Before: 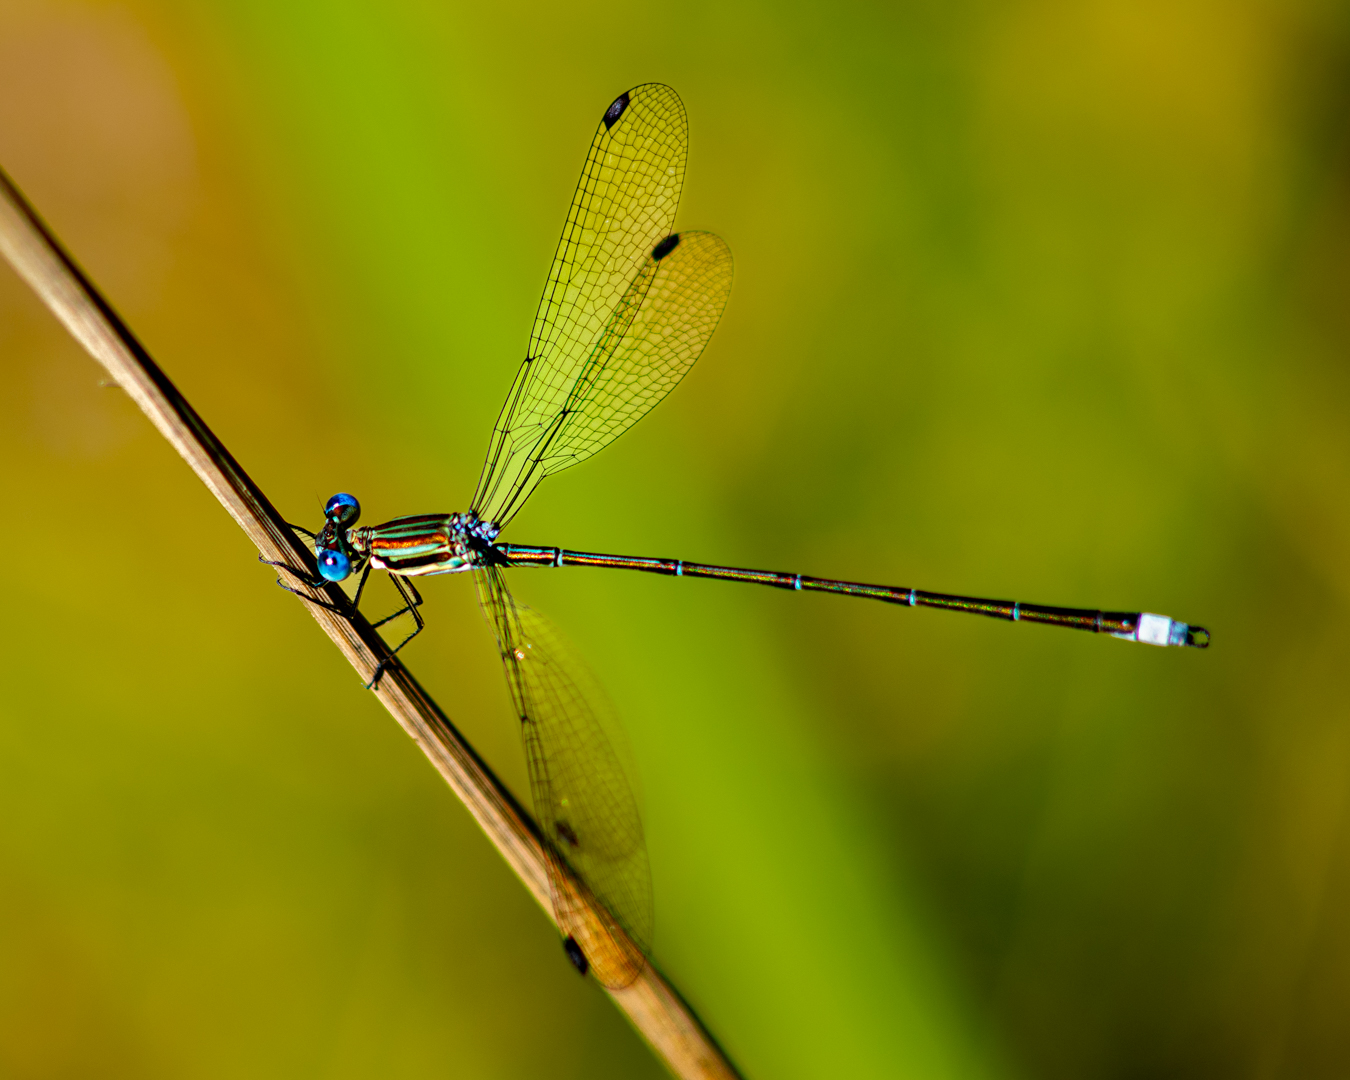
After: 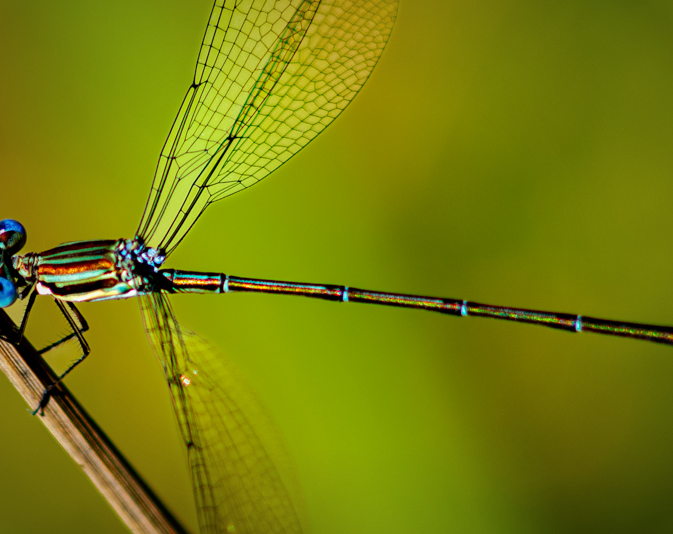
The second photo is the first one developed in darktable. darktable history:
vignetting: fall-off start 67.66%, fall-off radius 66.98%, saturation -0.029, automatic ratio true
crop: left 24.8%, top 25.454%, right 25.286%, bottom 25.07%
